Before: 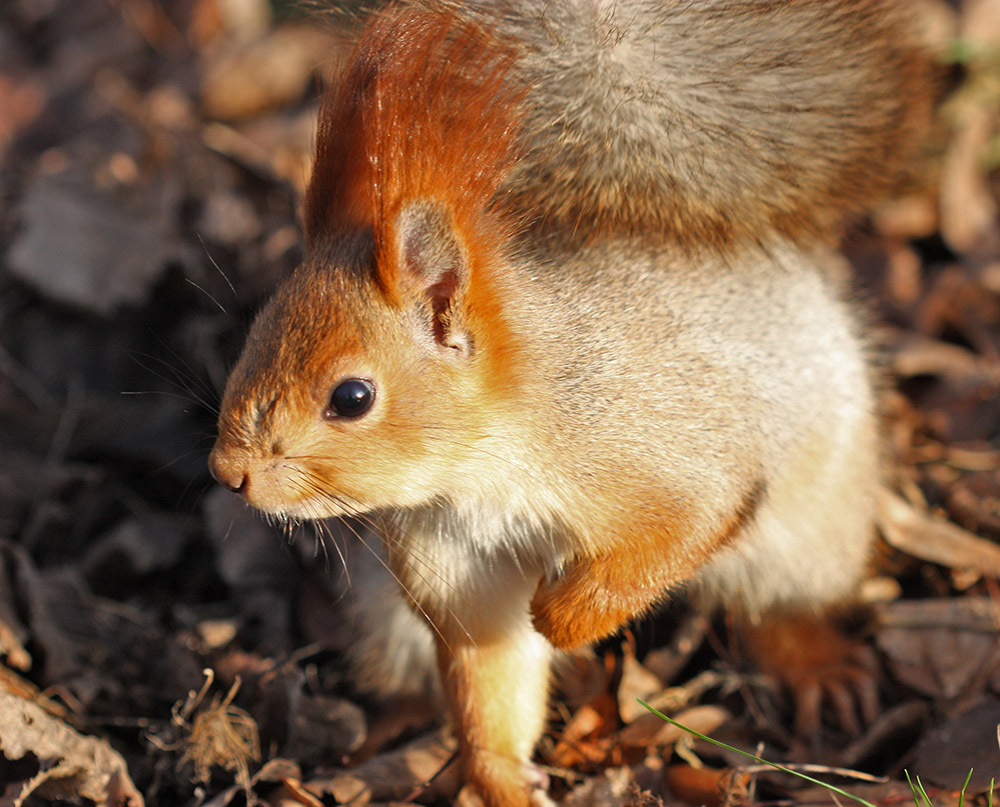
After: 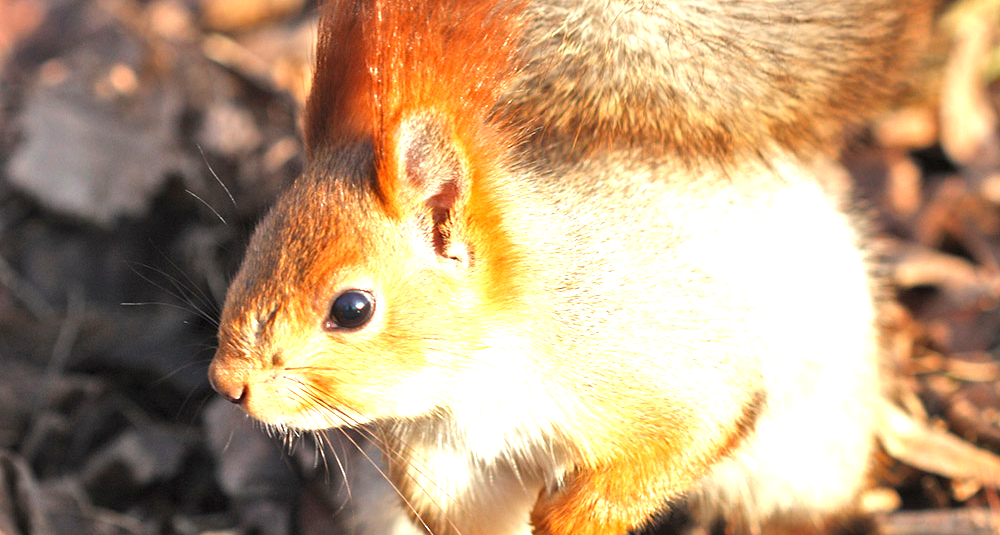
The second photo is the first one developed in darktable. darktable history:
crop: top 11.15%, bottom 22.499%
exposure: black level correction 0, exposure 1.389 EV, compensate highlight preservation false
